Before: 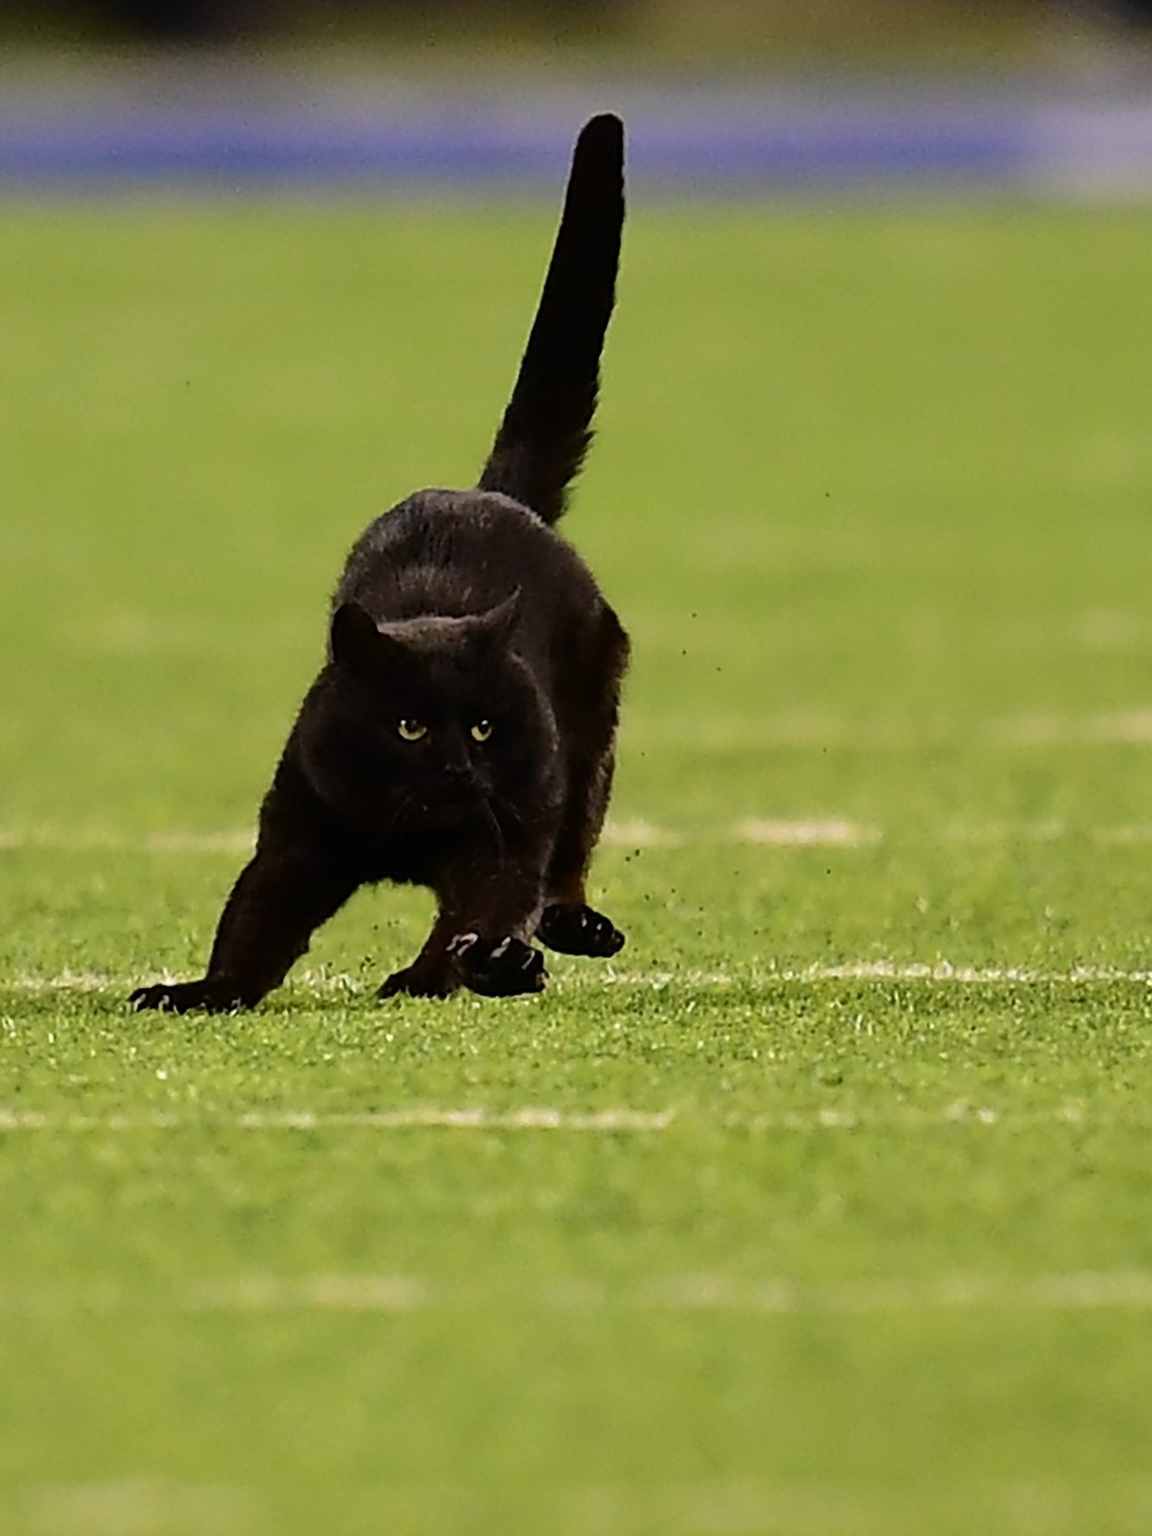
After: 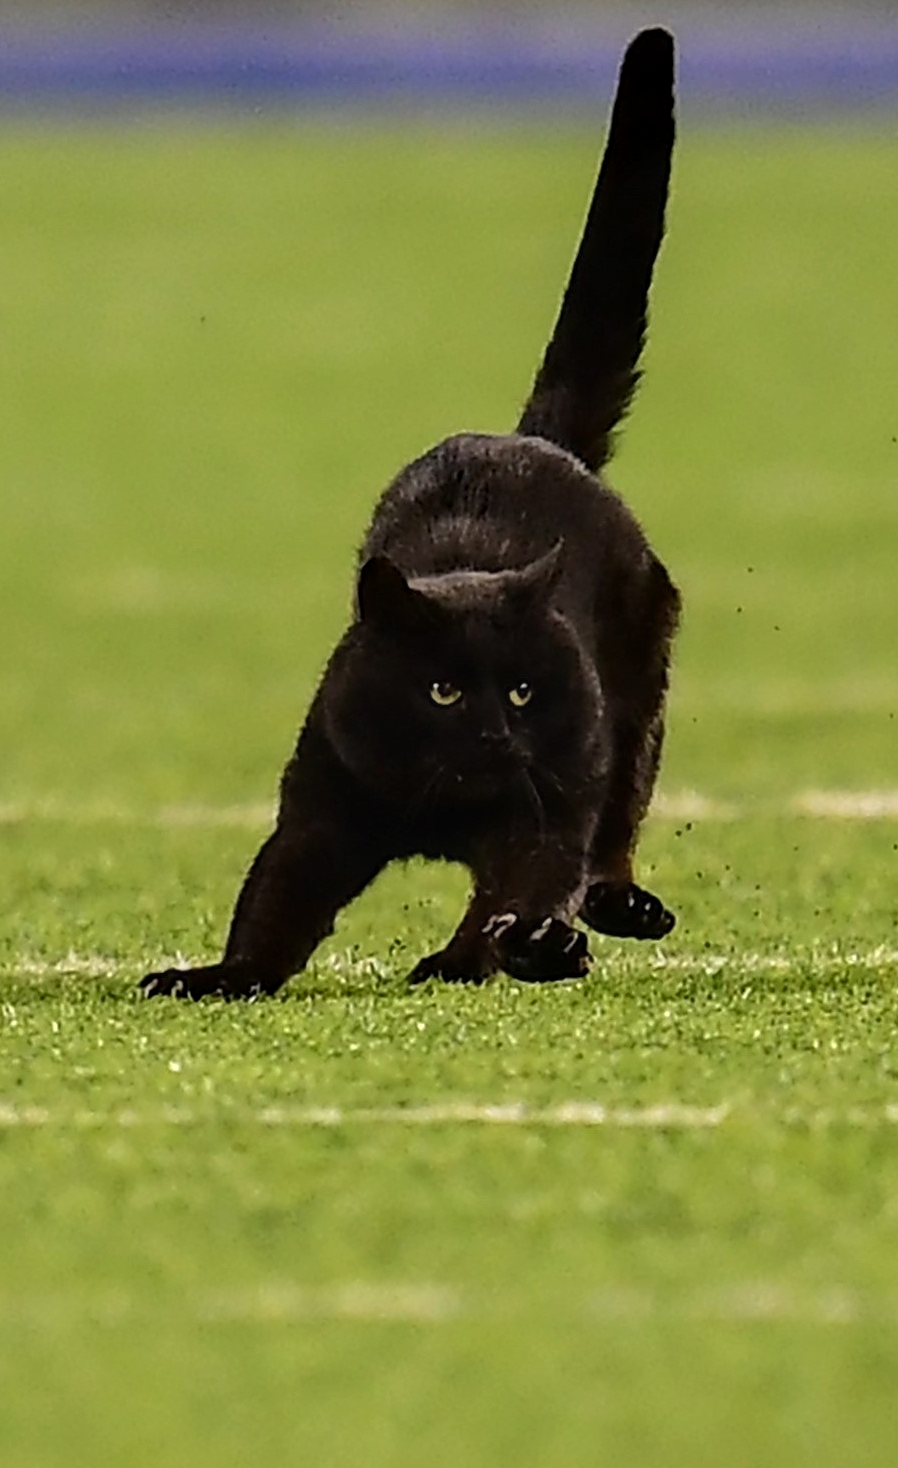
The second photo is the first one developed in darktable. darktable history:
crop: top 5.748%, right 27.859%, bottom 5.797%
local contrast: on, module defaults
